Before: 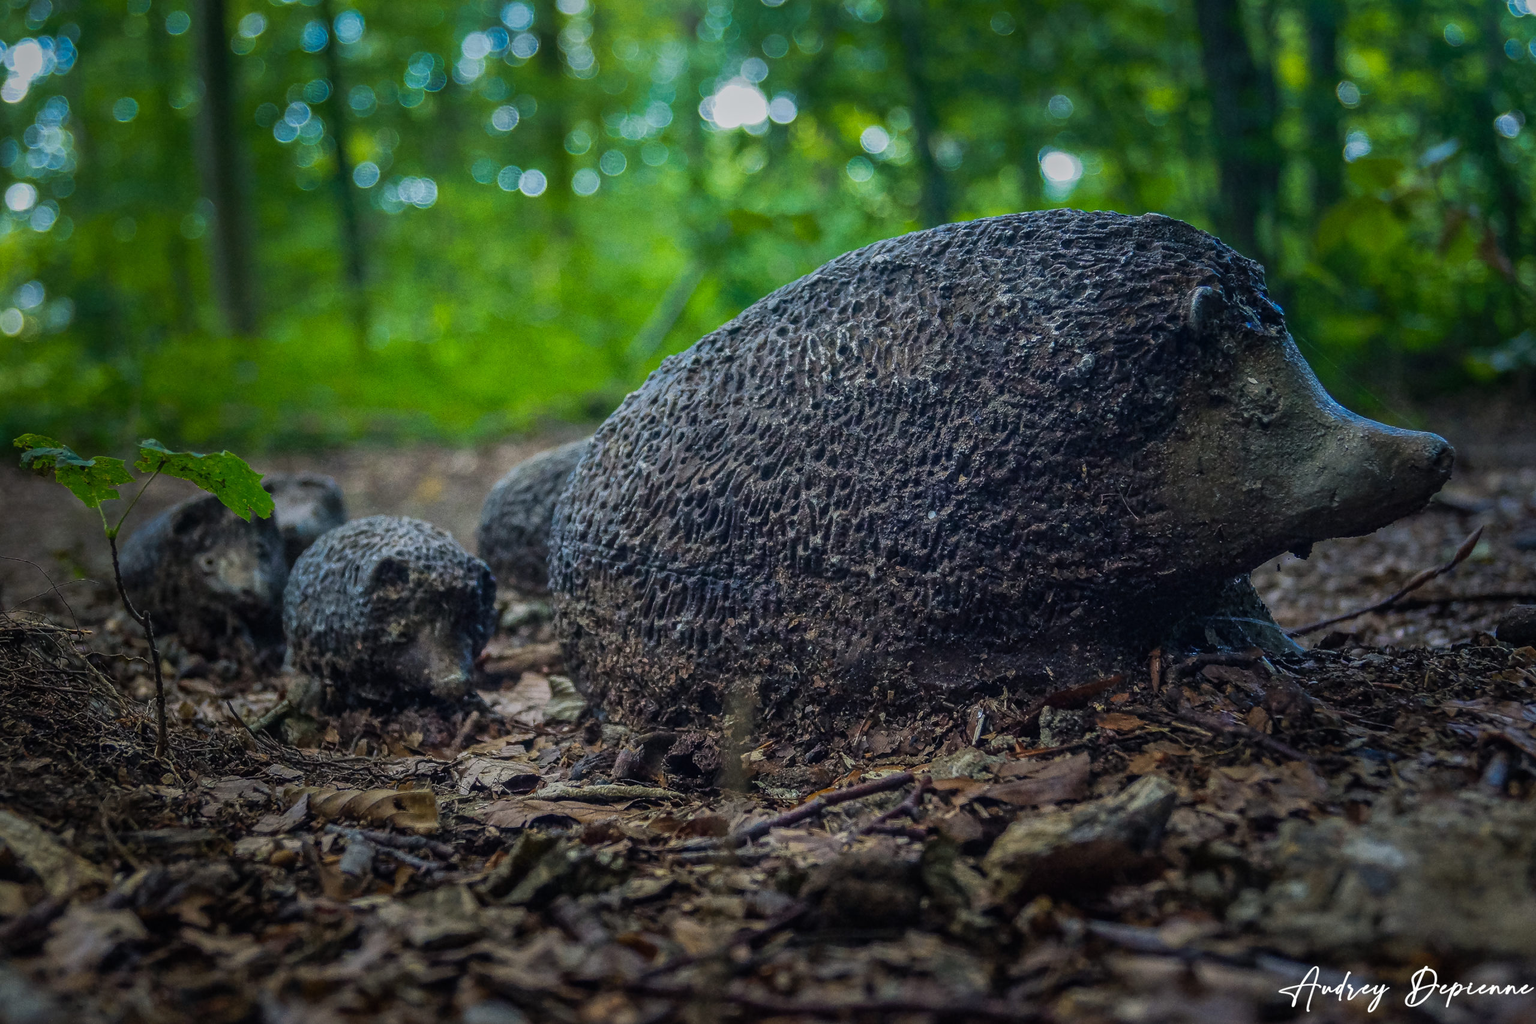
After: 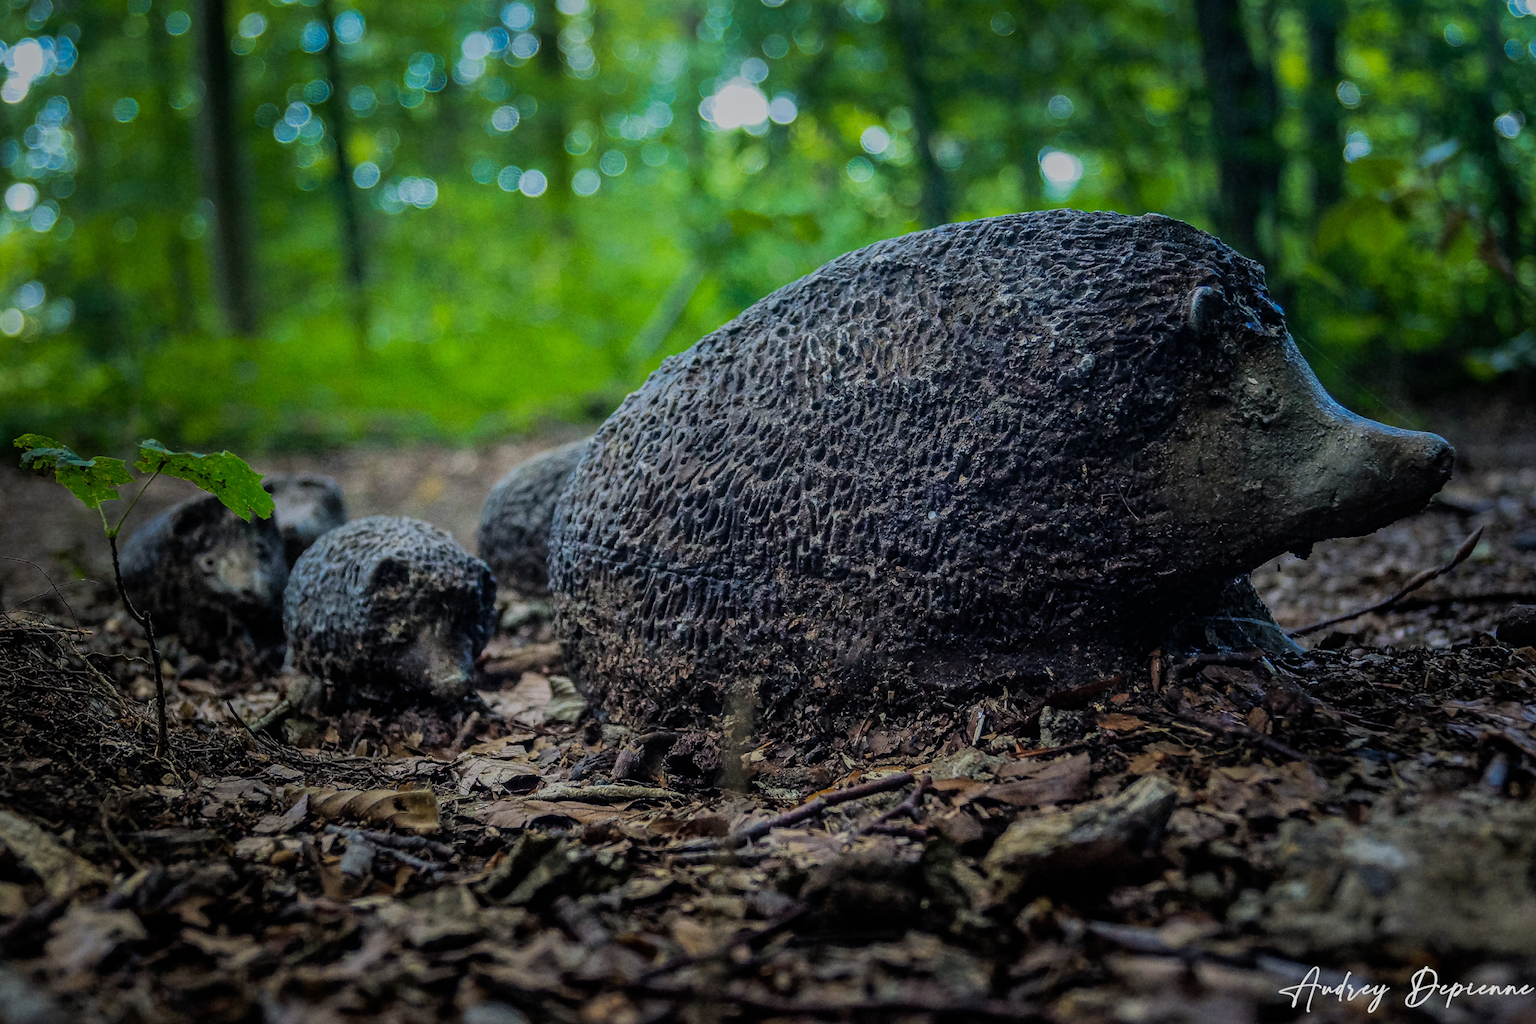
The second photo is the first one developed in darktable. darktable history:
exposure: exposure 0.2 EV, compensate highlight preservation false
filmic rgb: black relative exposure -7.48 EV, white relative exposure 4.83 EV, hardness 3.4, color science v6 (2022)
